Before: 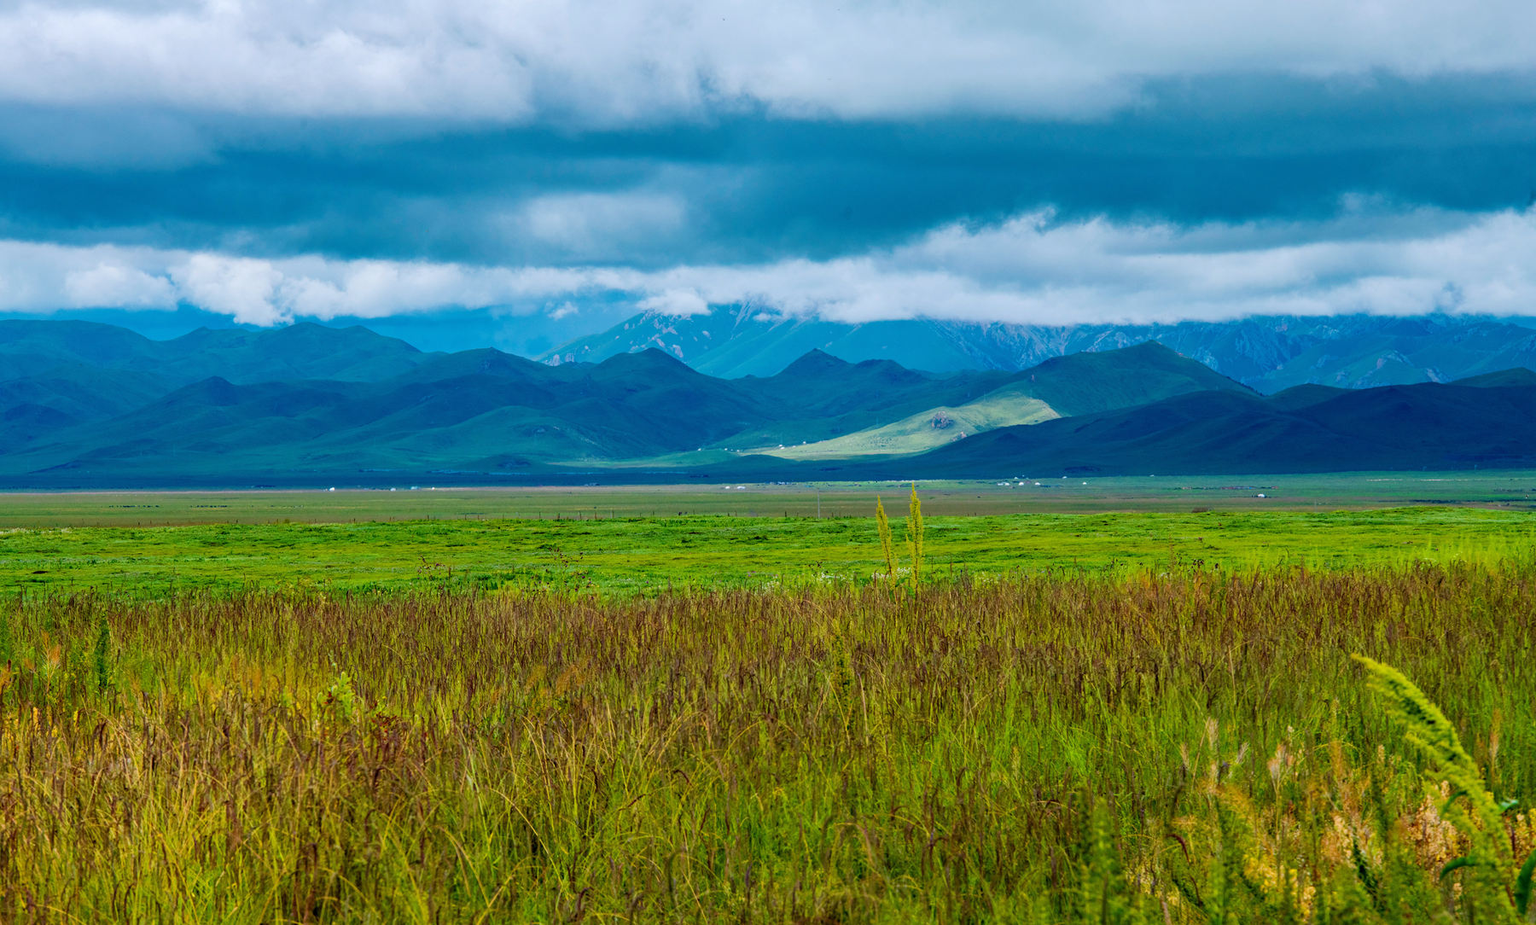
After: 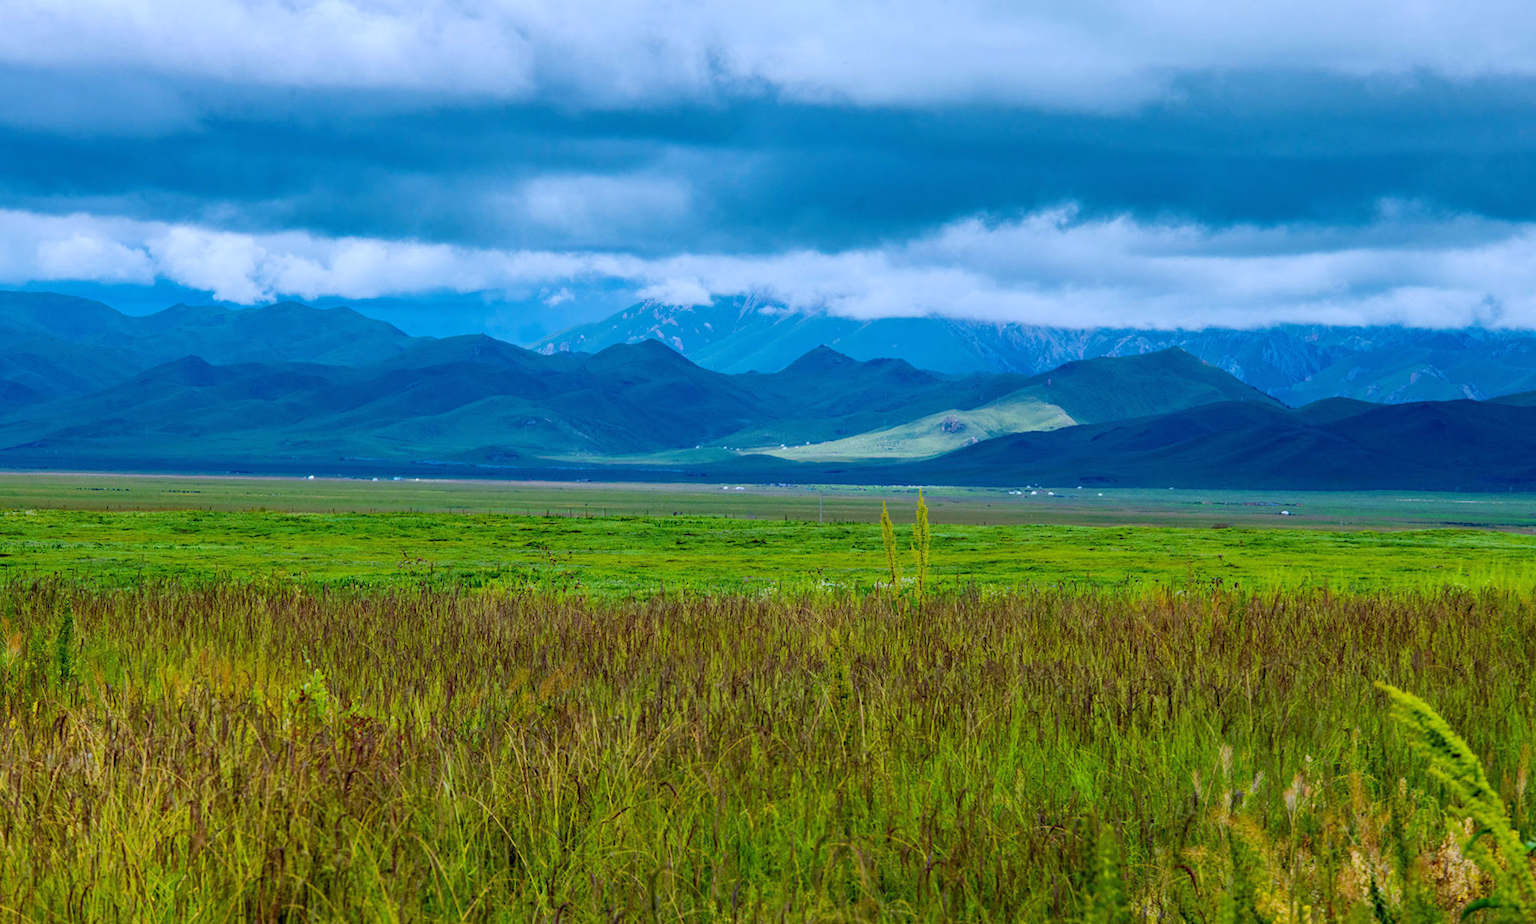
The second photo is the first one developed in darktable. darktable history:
crop and rotate: angle -1.69°
white balance: red 0.931, blue 1.11
